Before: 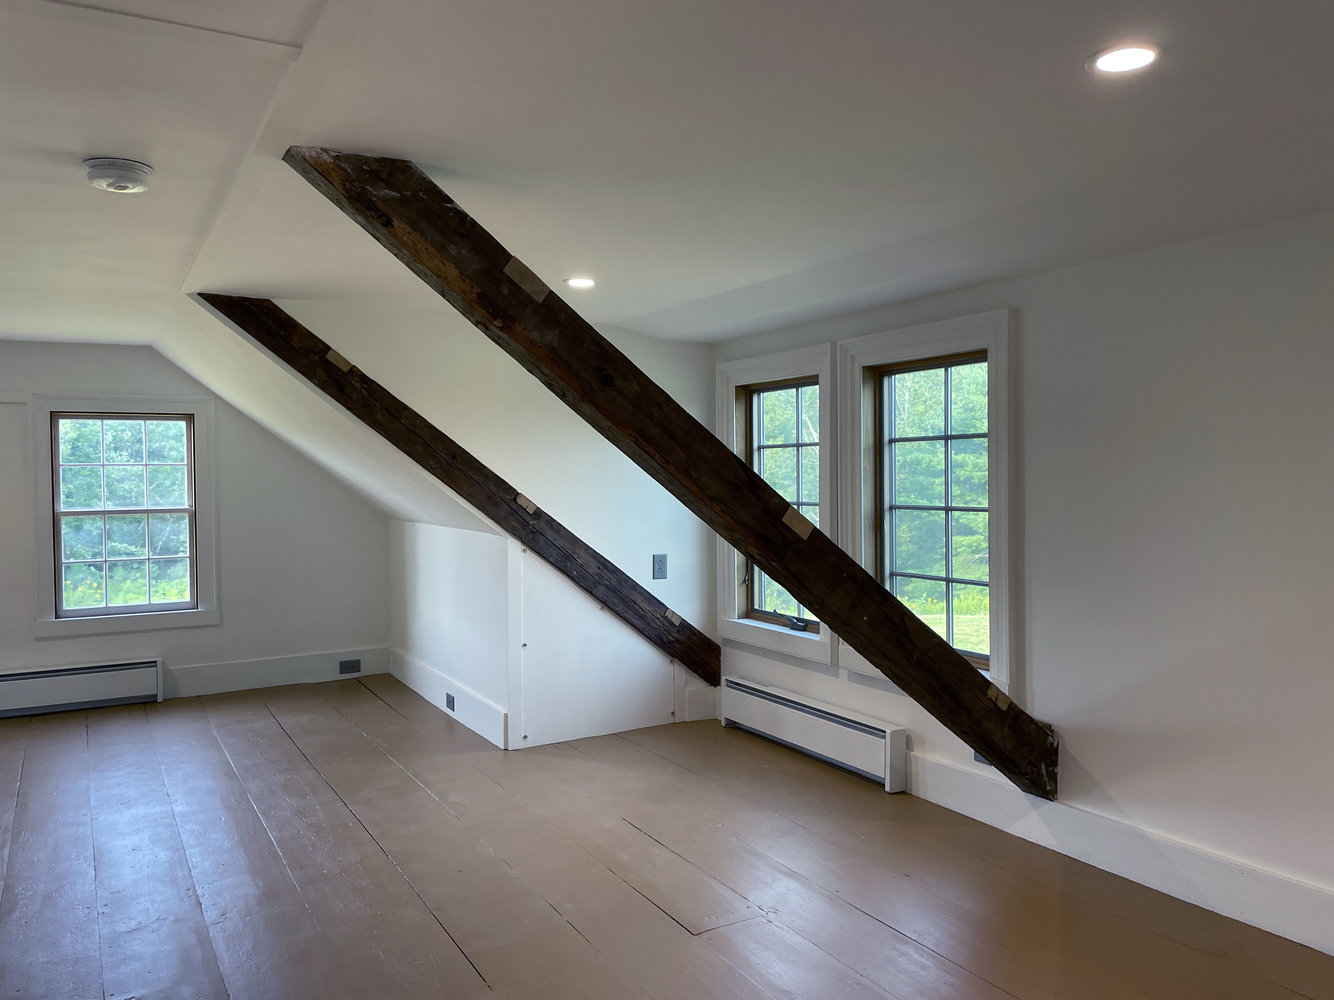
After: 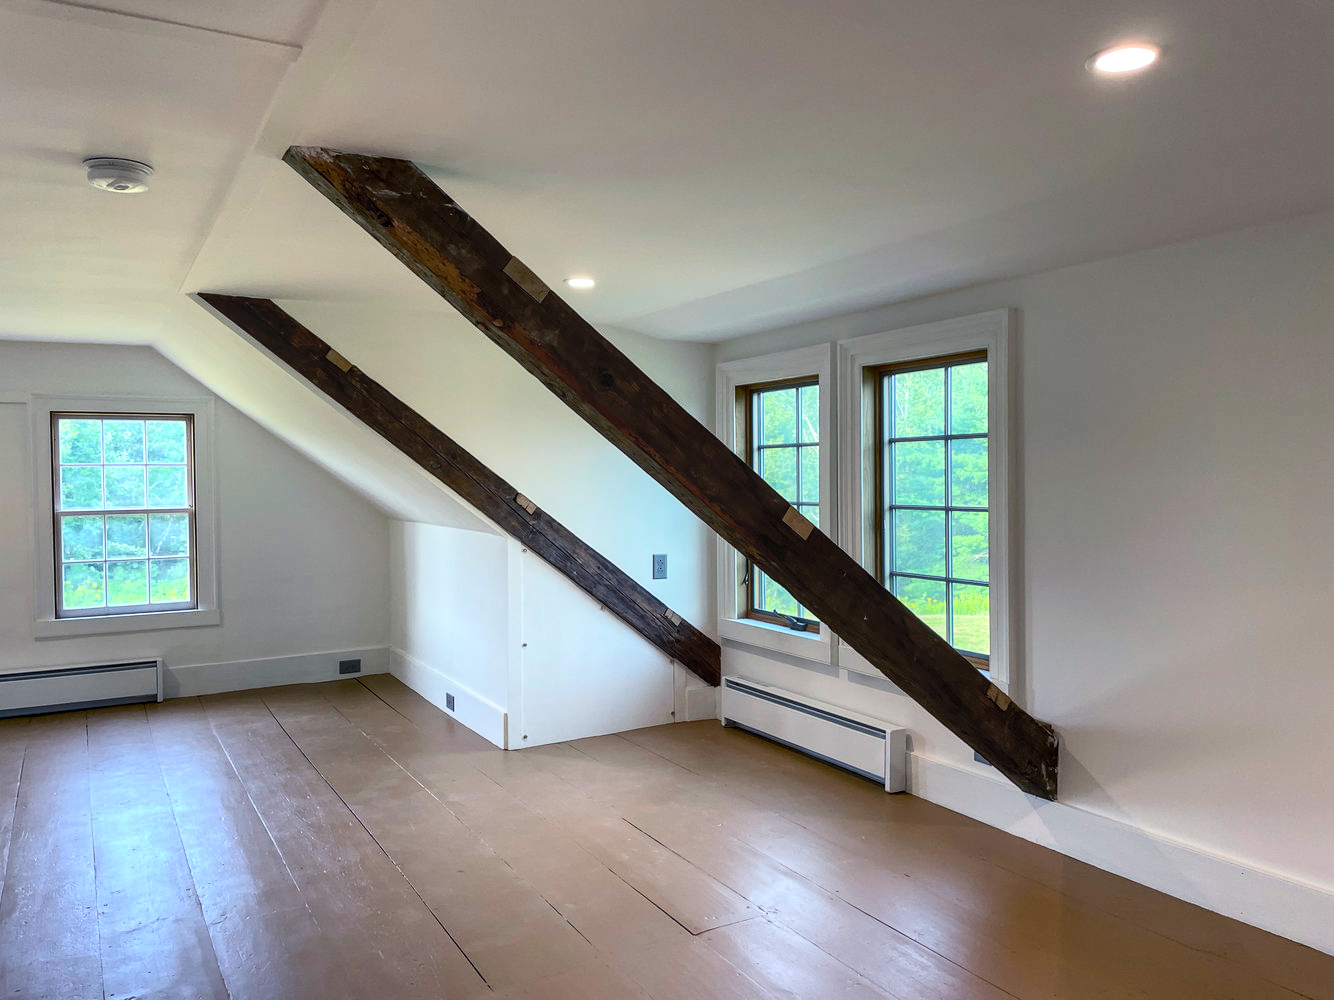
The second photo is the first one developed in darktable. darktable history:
contrast brightness saturation: contrast 0.204, brightness 0.168, saturation 0.219
local contrast: on, module defaults
